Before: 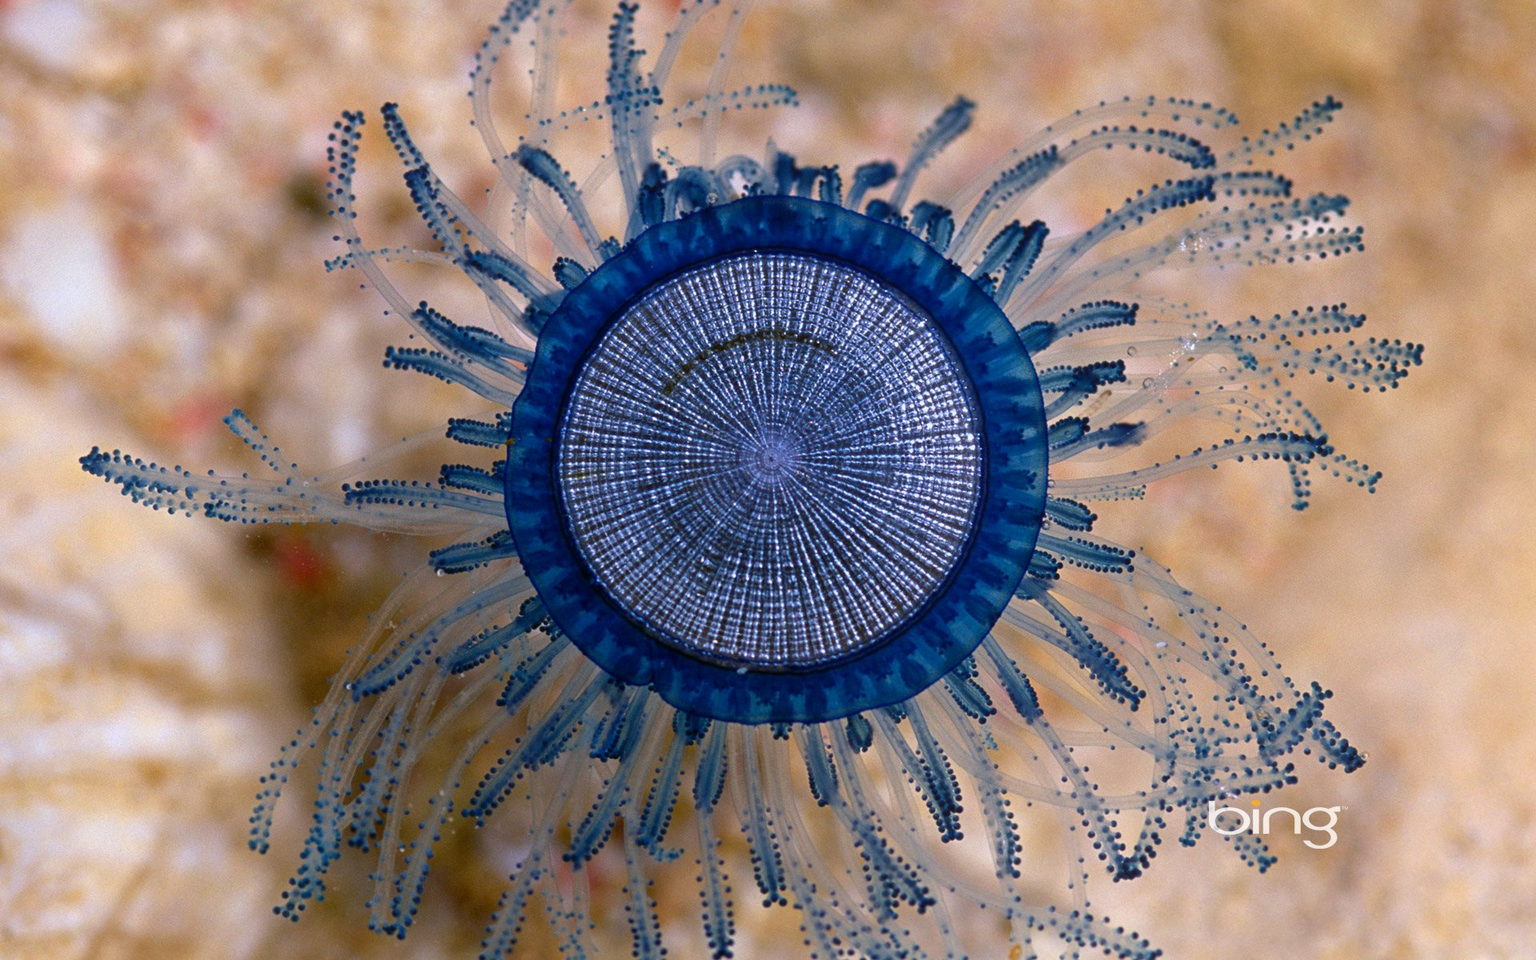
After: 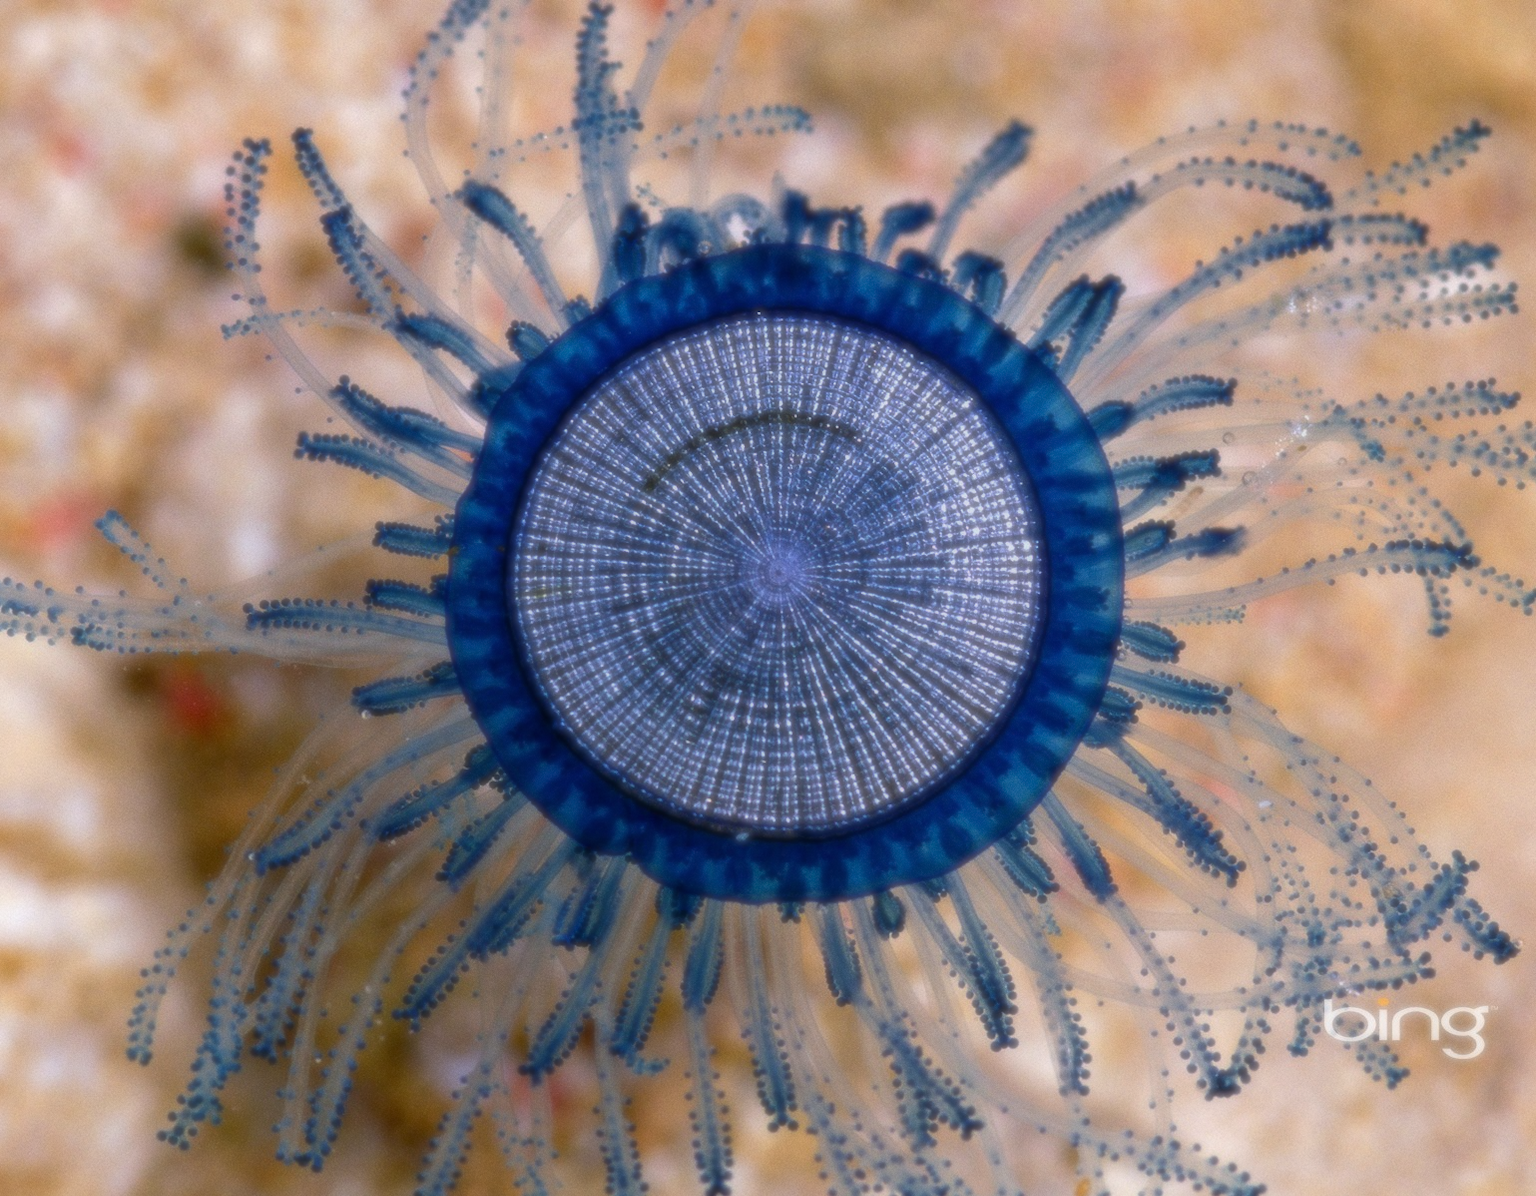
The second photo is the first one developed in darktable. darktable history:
crop and rotate: left 9.597%, right 10.195%
grain: coarseness 0.09 ISO
soften: size 8.67%, mix 49%
